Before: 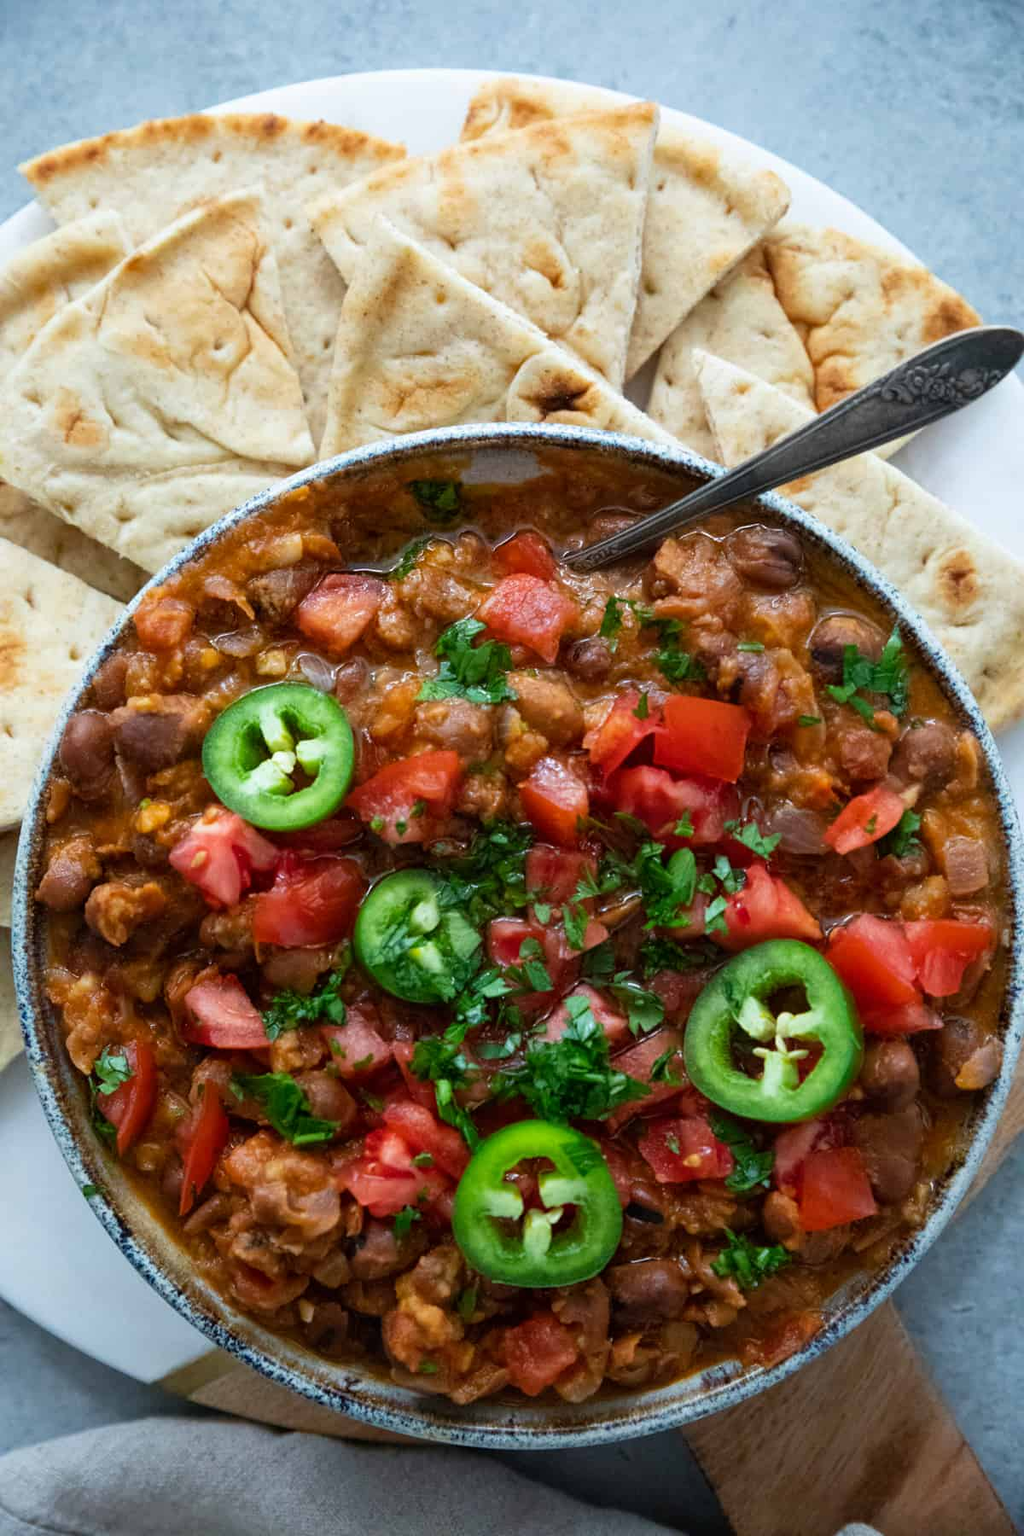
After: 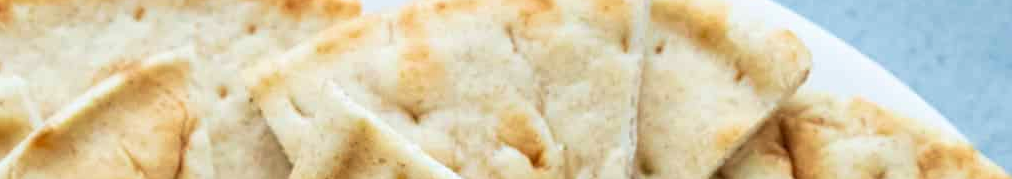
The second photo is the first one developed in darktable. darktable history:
crop and rotate: left 9.644%, top 9.491%, right 6.021%, bottom 80.509%
velvia: on, module defaults
